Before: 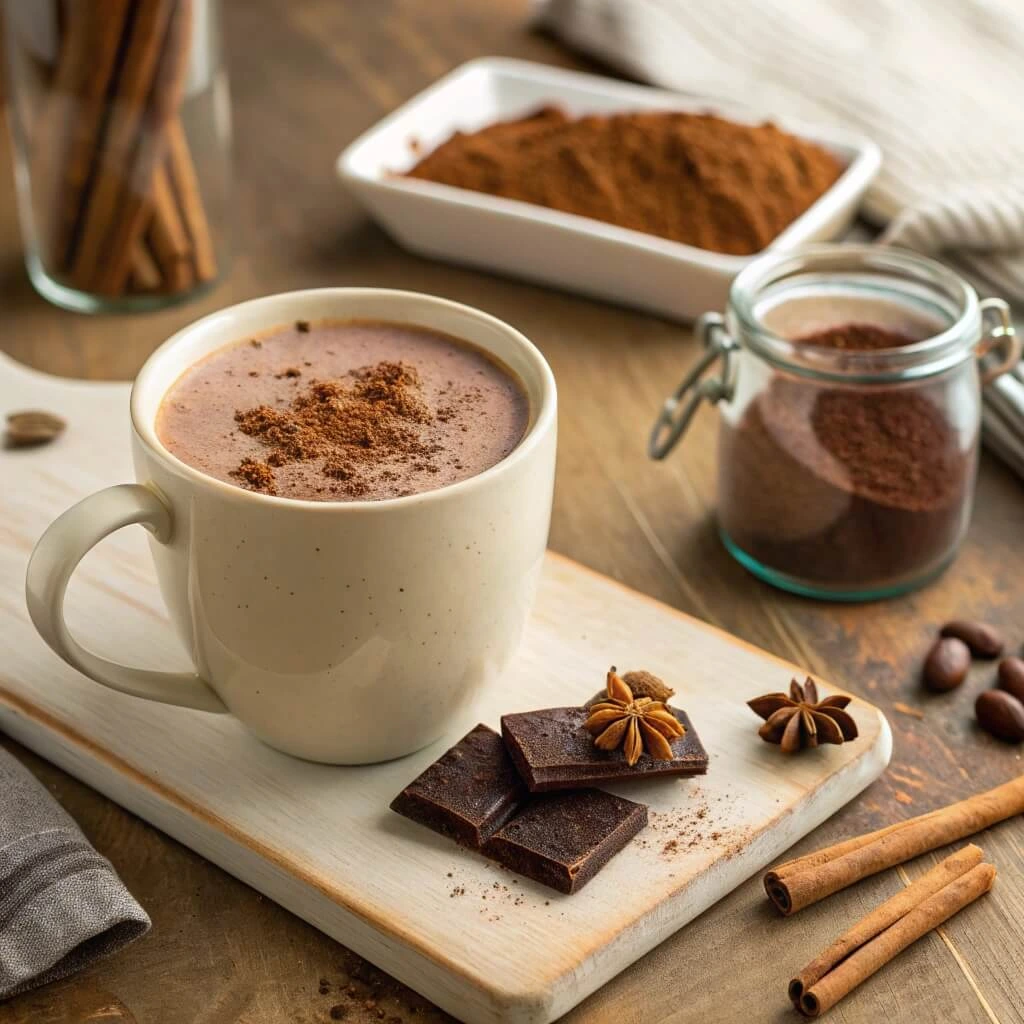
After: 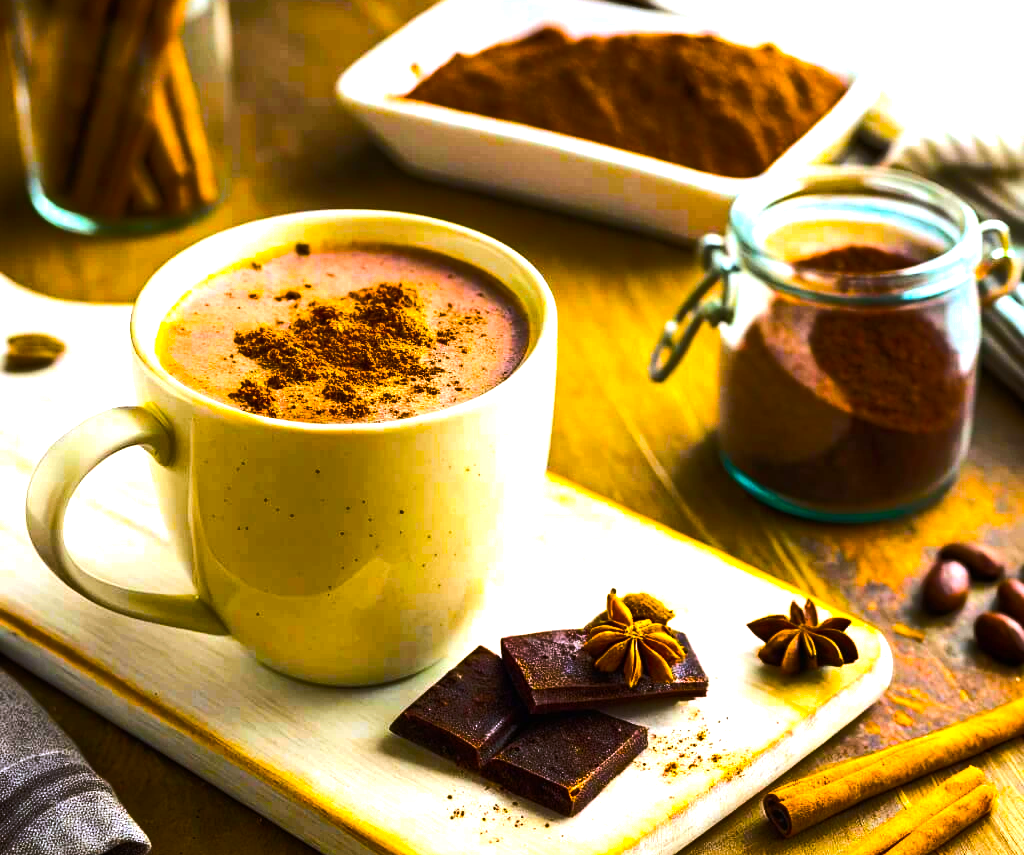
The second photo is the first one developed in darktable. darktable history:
color balance rgb: linear chroma grading › global chroma 40.15%, perceptual saturation grading › global saturation 60.58%, perceptual saturation grading › highlights 20.44%, perceptual saturation grading › shadows -50.36%, perceptual brilliance grading › highlights 2.19%, perceptual brilliance grading › mid-tones -50.36%, perceptual brilliance grading › shadows -50.36%
crop: top 7.625%, bottom 8.027%
color balance: contrast 6.48%, output saturation 113.3%
exposure: black level correction 0, exposure 0.95 EV, compensate exposure bias true, compensate highlight preservation false
white balance: red 0.954, blue 1.079
